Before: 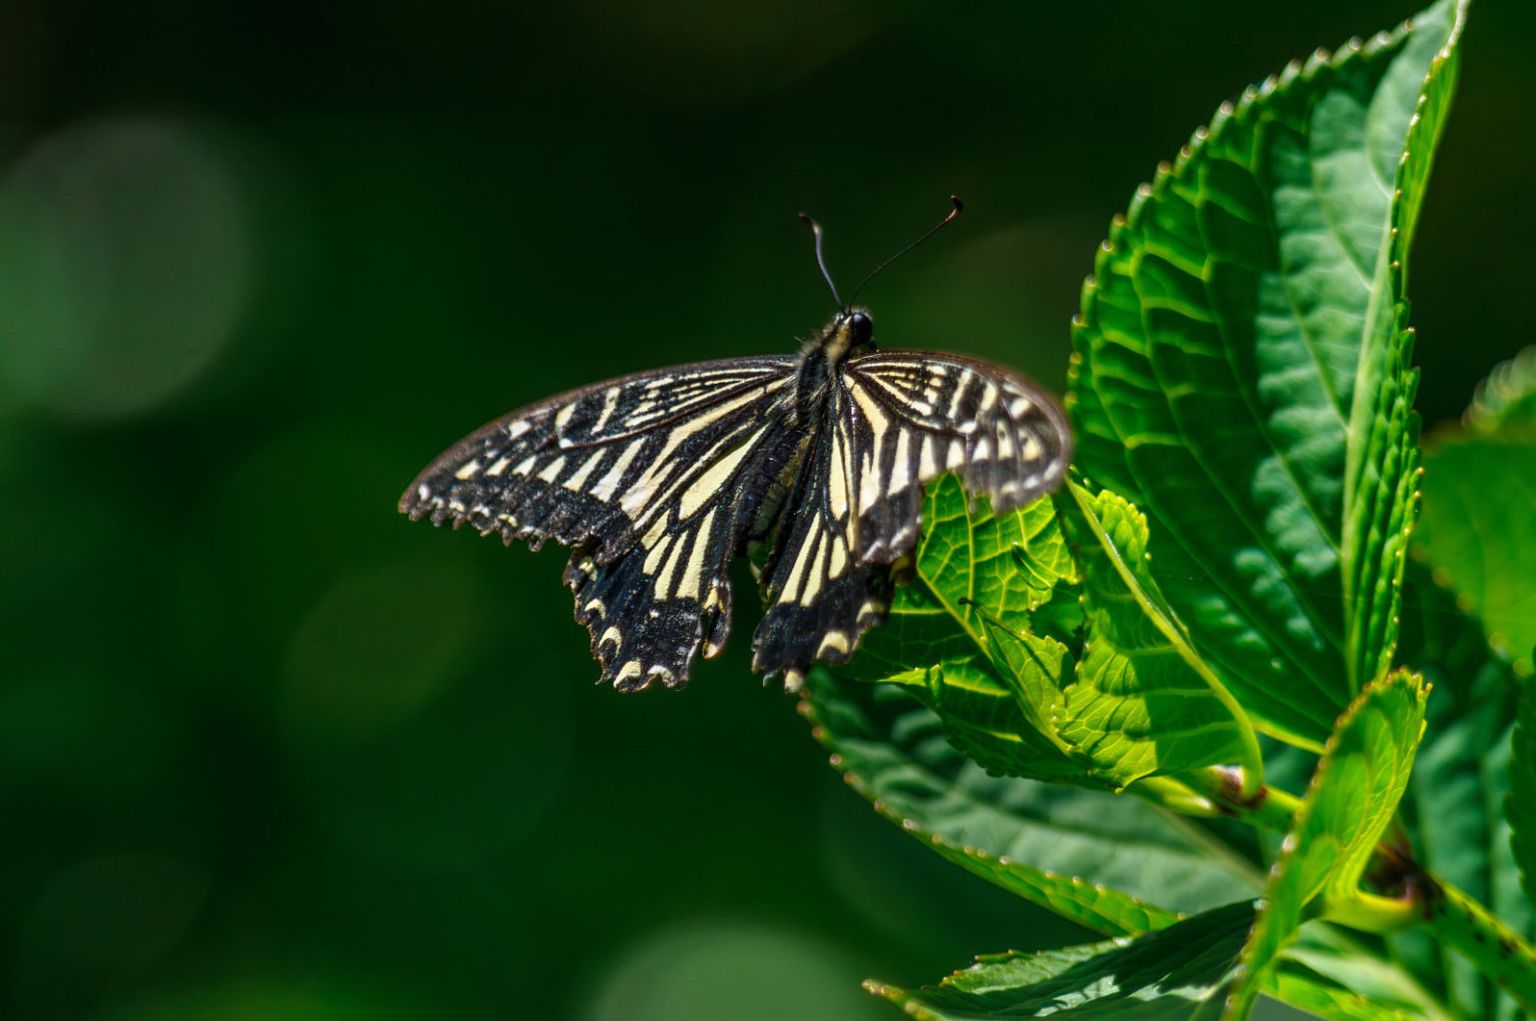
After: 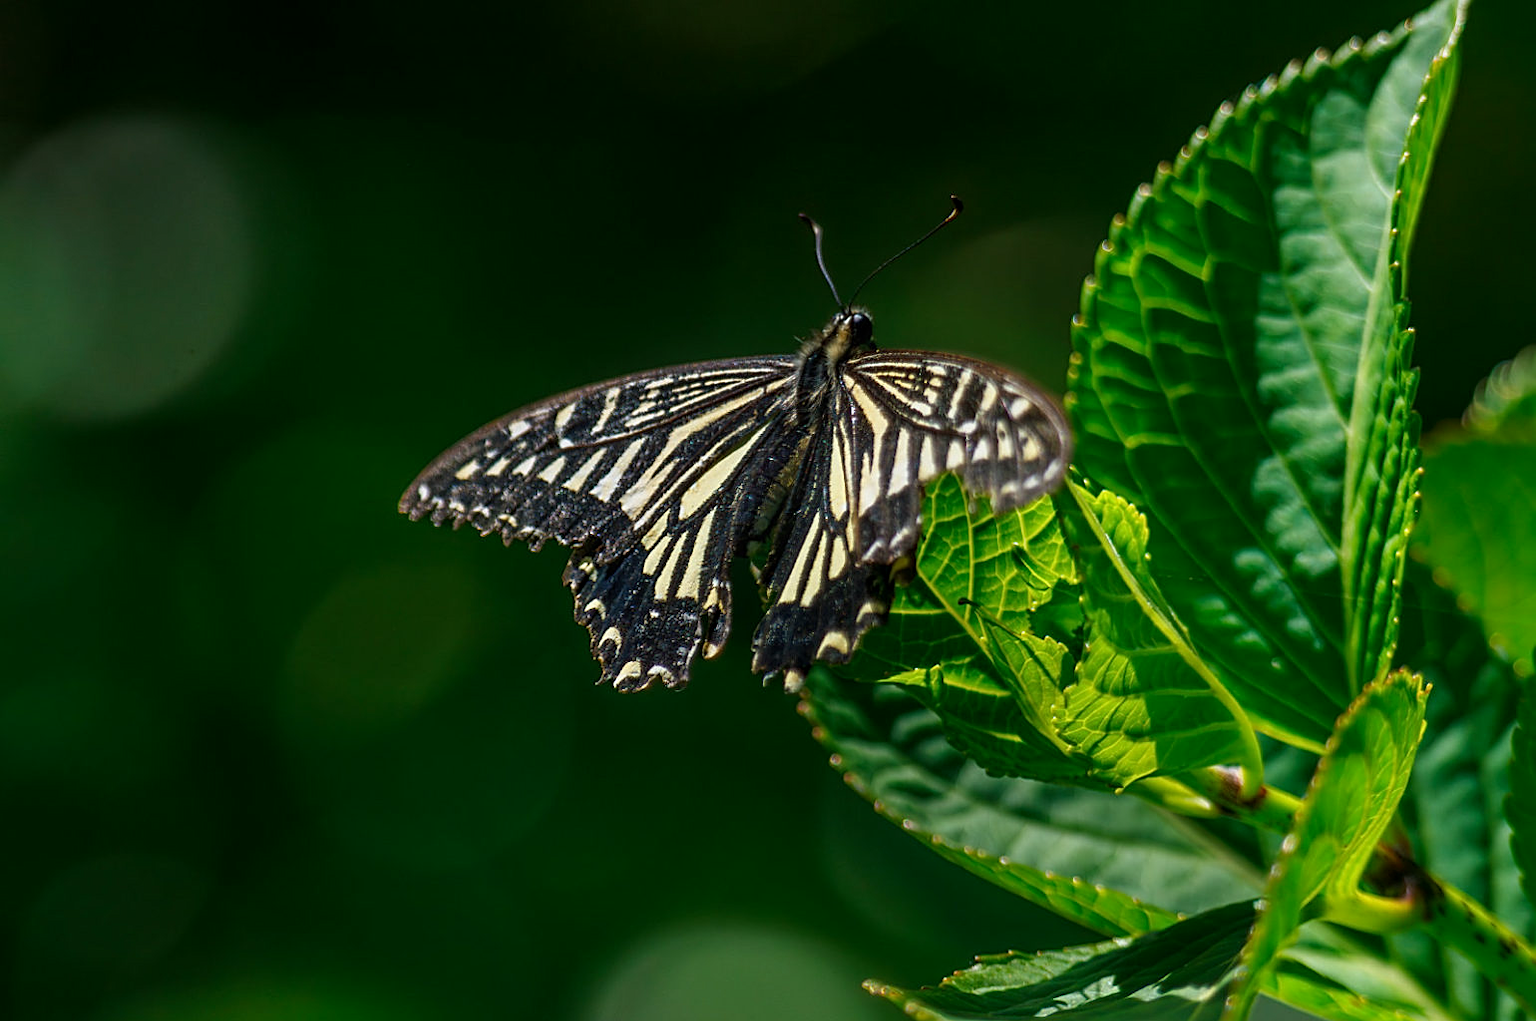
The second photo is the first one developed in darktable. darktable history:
exposure: black level correction 0.001, exposure -0.2 EV, compensate highlight preservation false
bloom: size 9%, threshold 100%, strength 7%
sharpen: on, module defaults
